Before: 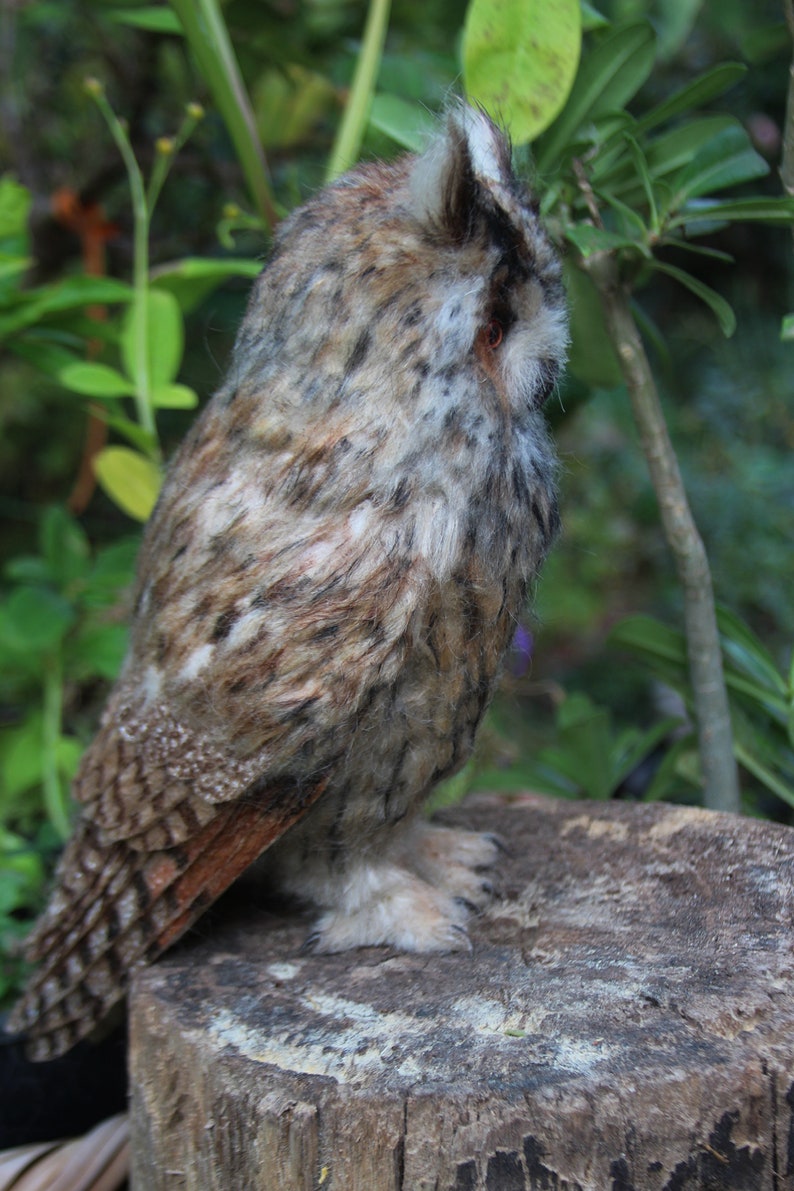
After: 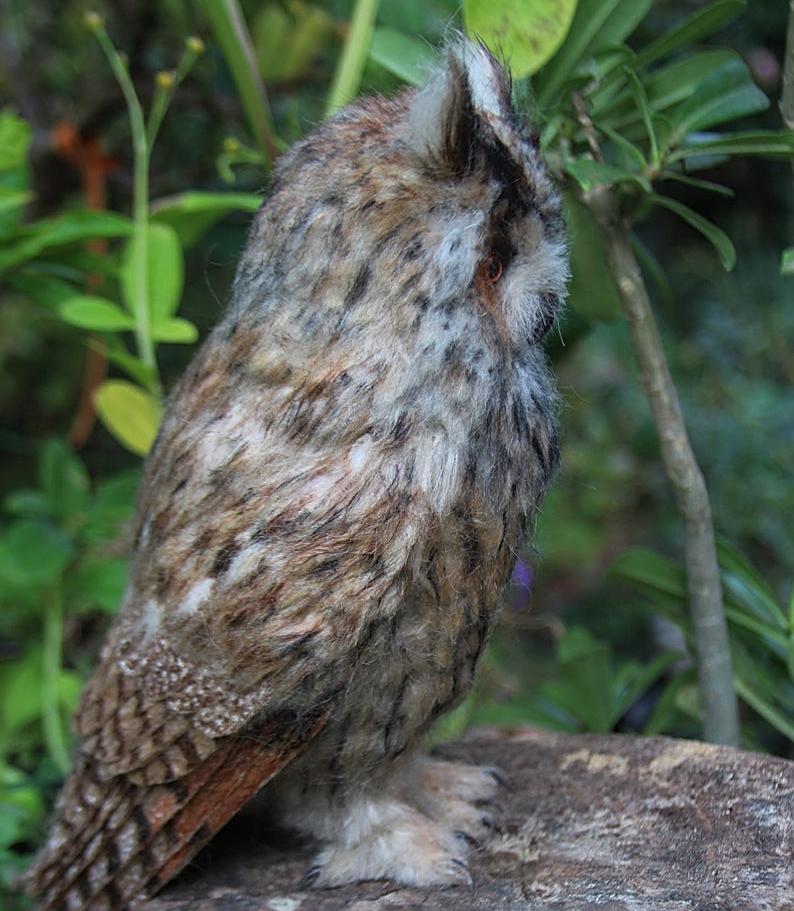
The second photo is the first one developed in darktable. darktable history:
local contrast: detail 110%
sharpen: on, module defaults
crop: top 5.605%, bottom 17.855%
